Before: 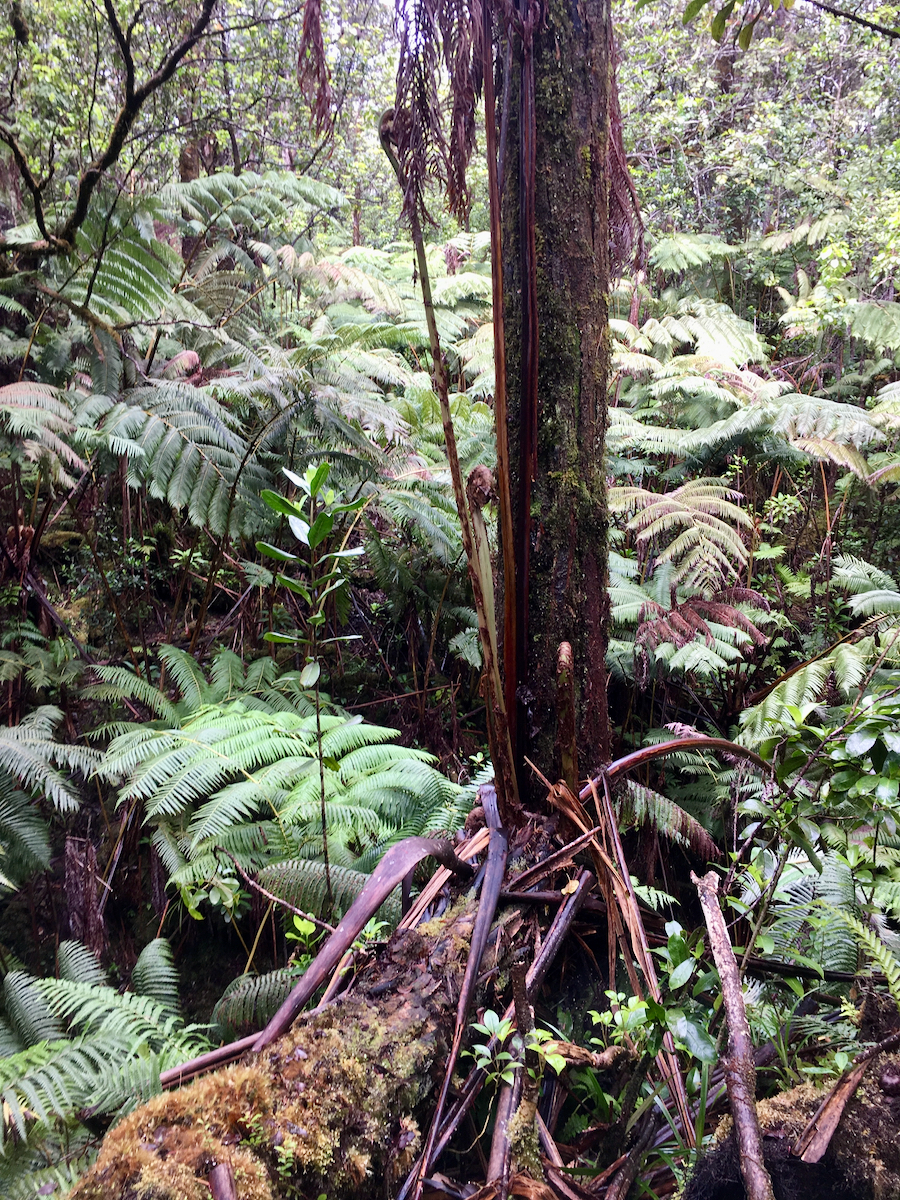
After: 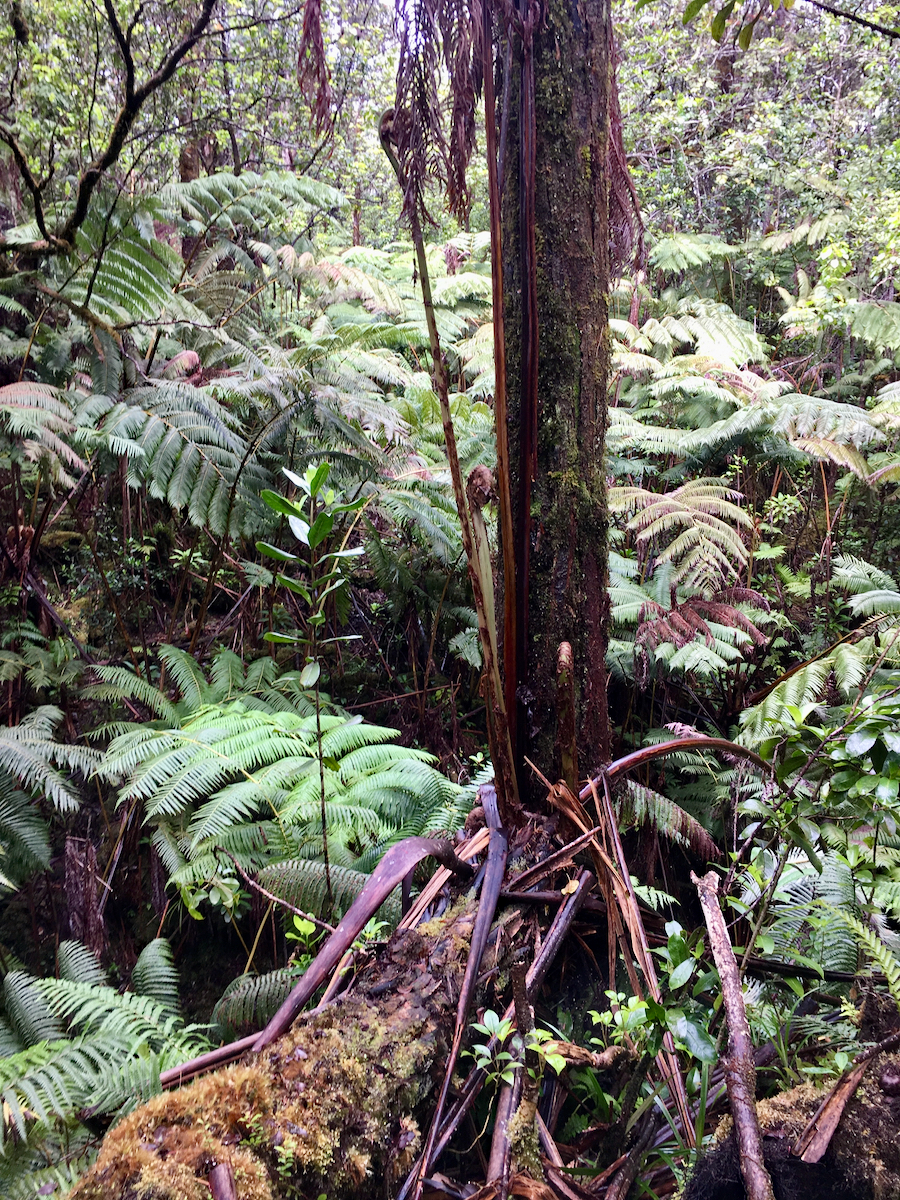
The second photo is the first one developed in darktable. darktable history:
haze removal: strength 0.3, distance 0.256, adaptive false
